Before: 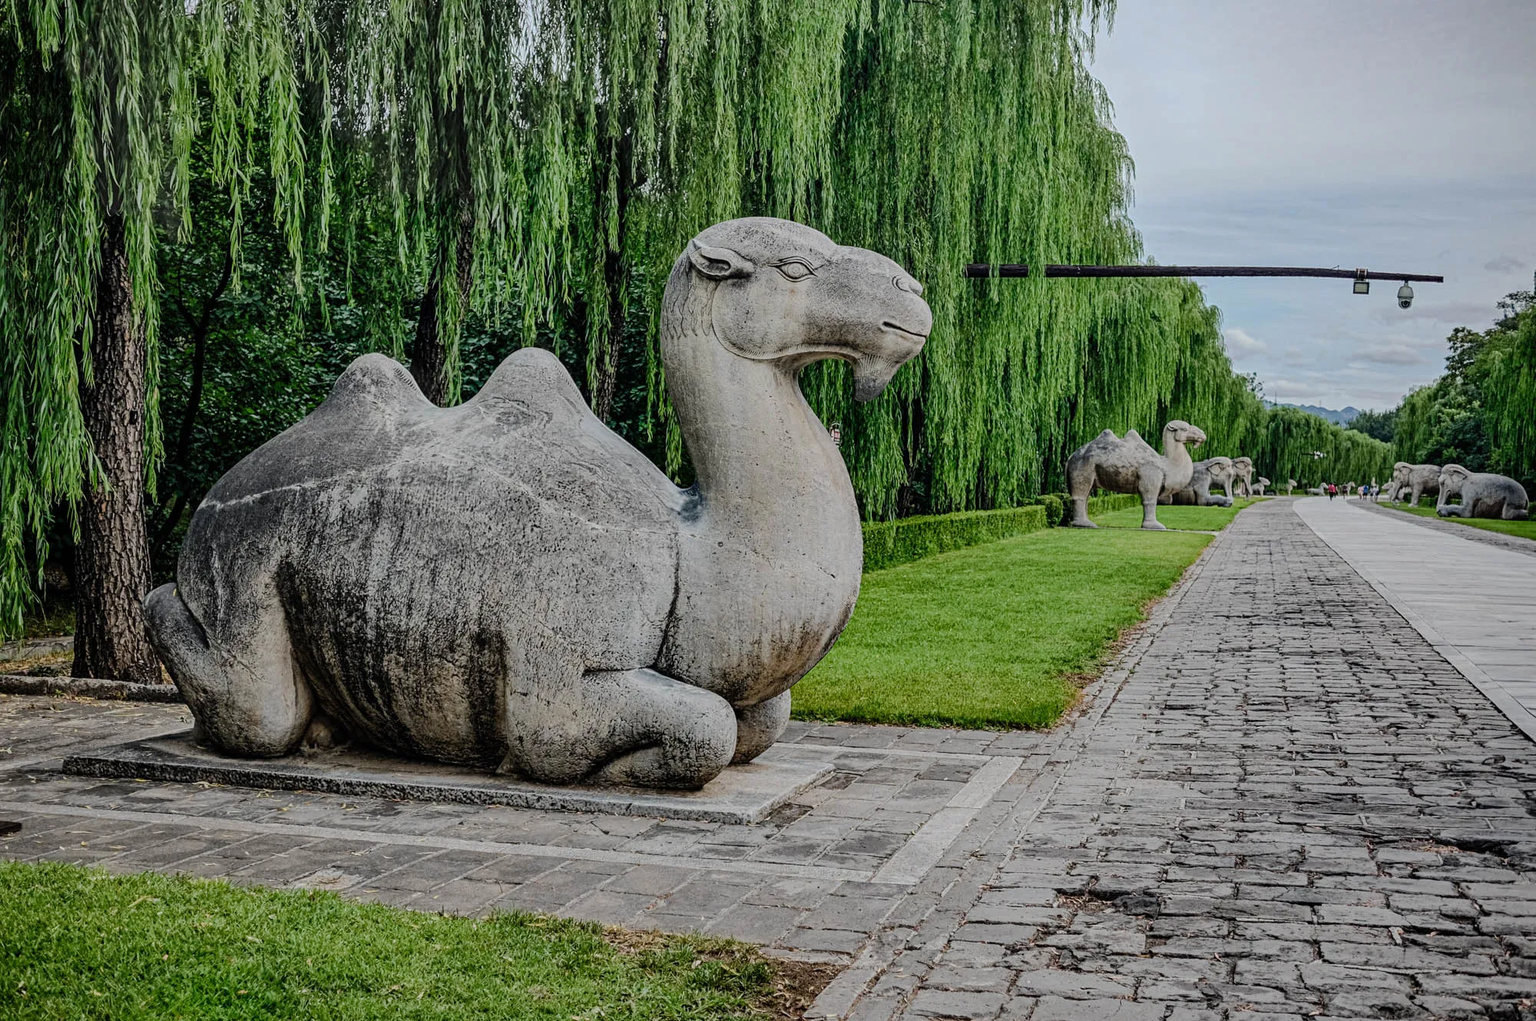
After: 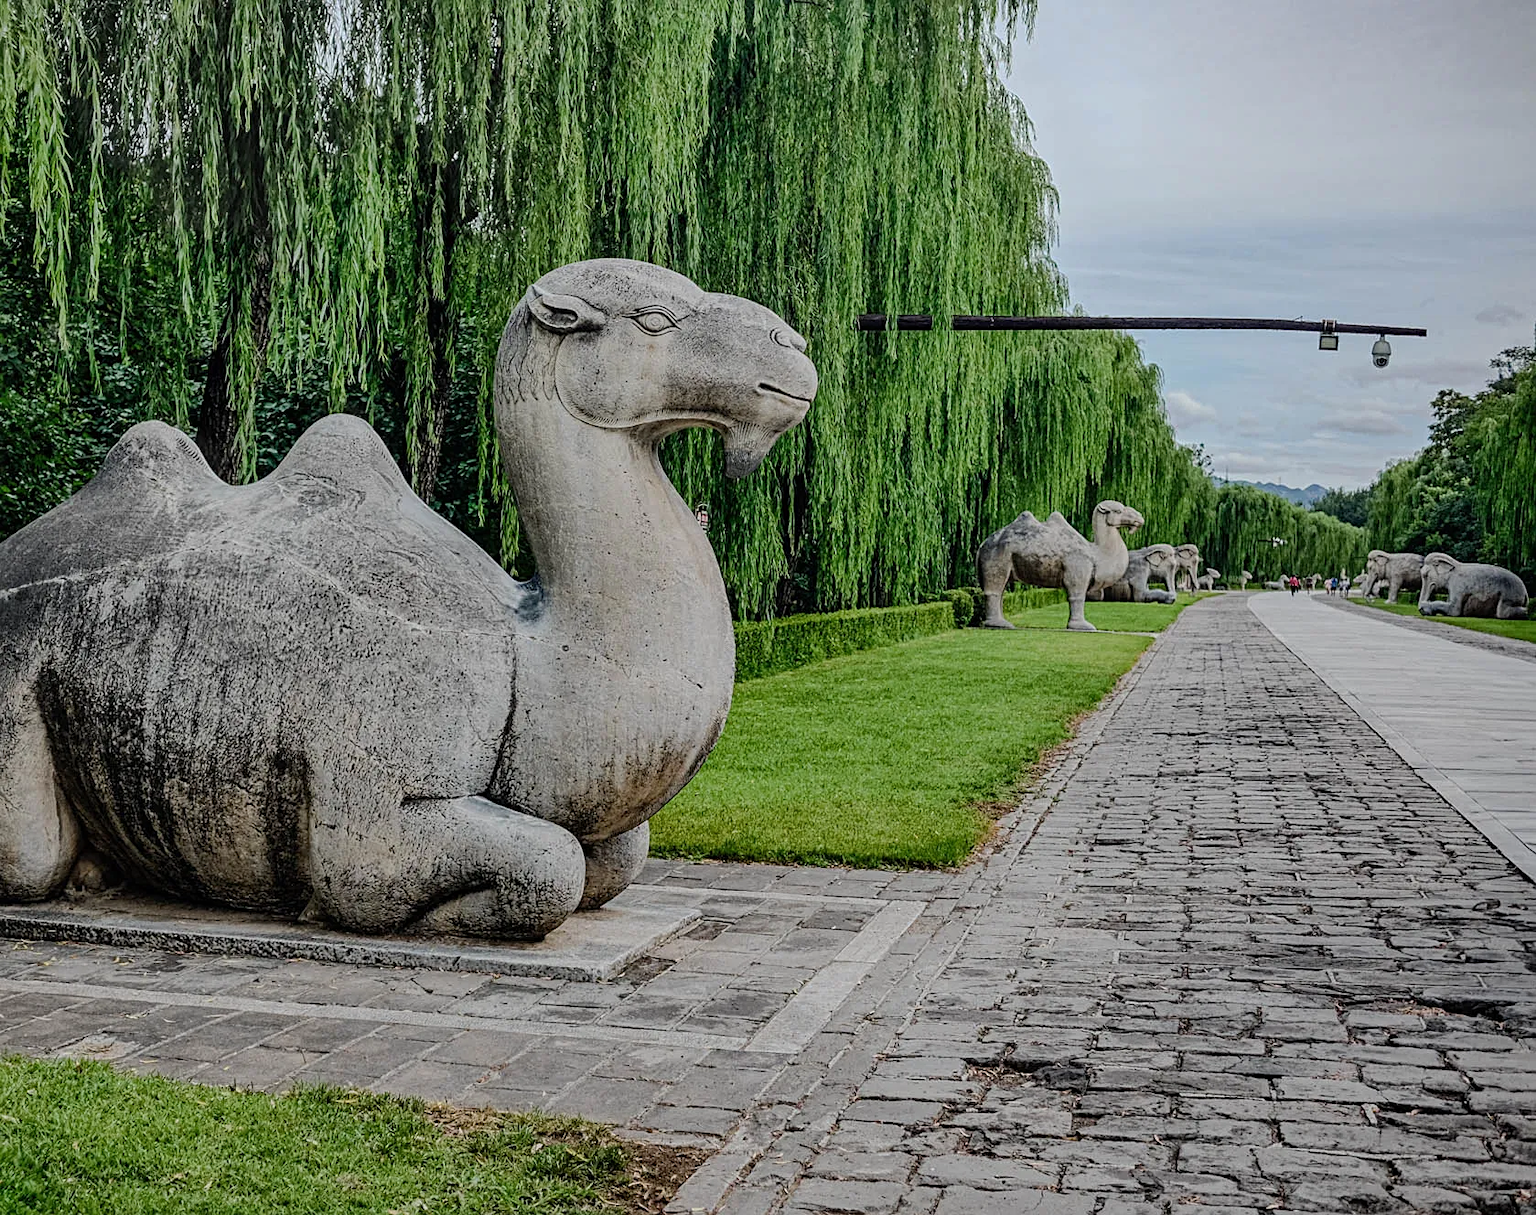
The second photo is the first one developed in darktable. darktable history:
sharpen: amount 0.216
crop: left 16.041%
